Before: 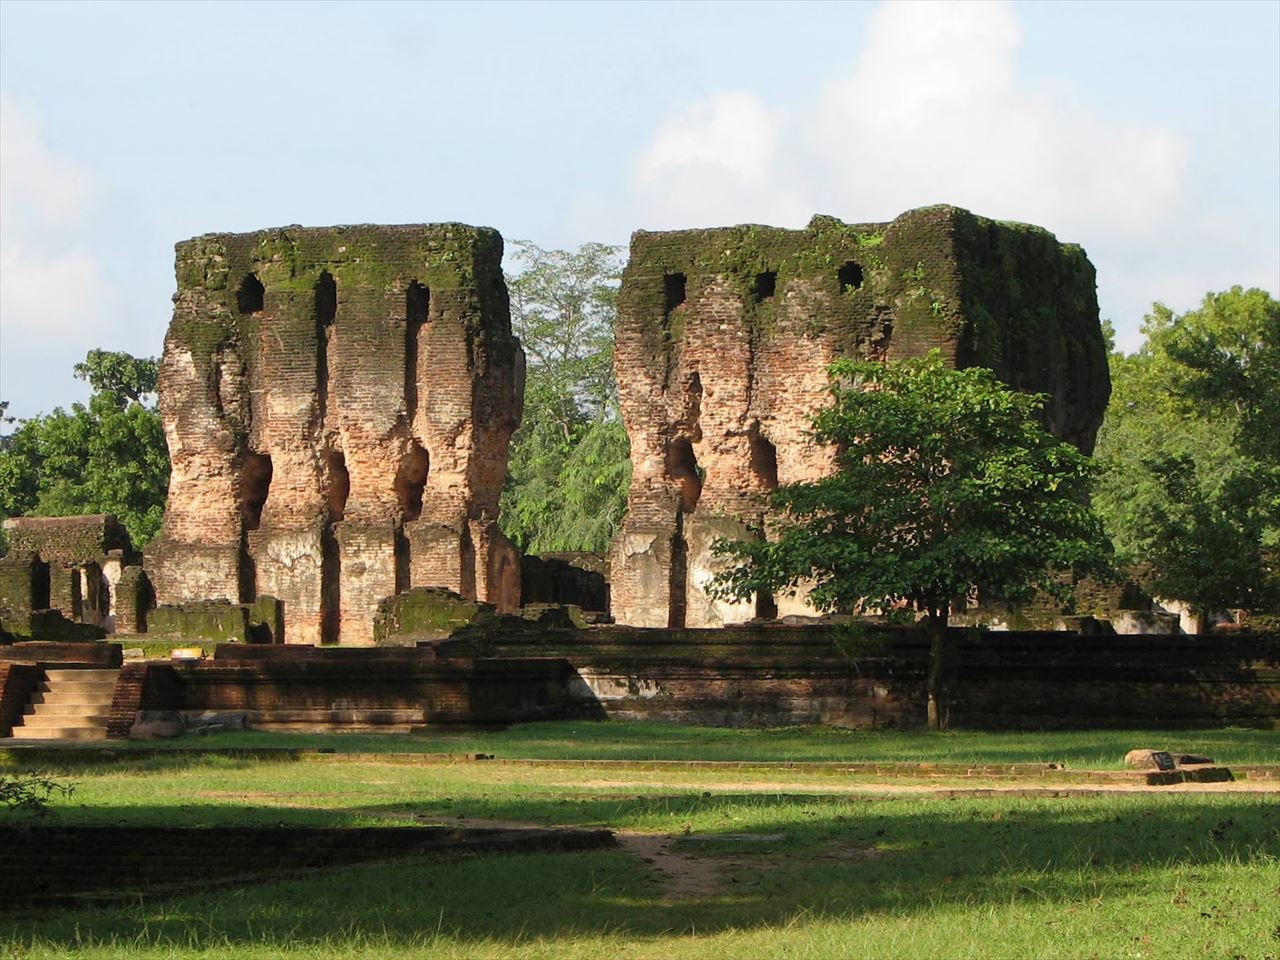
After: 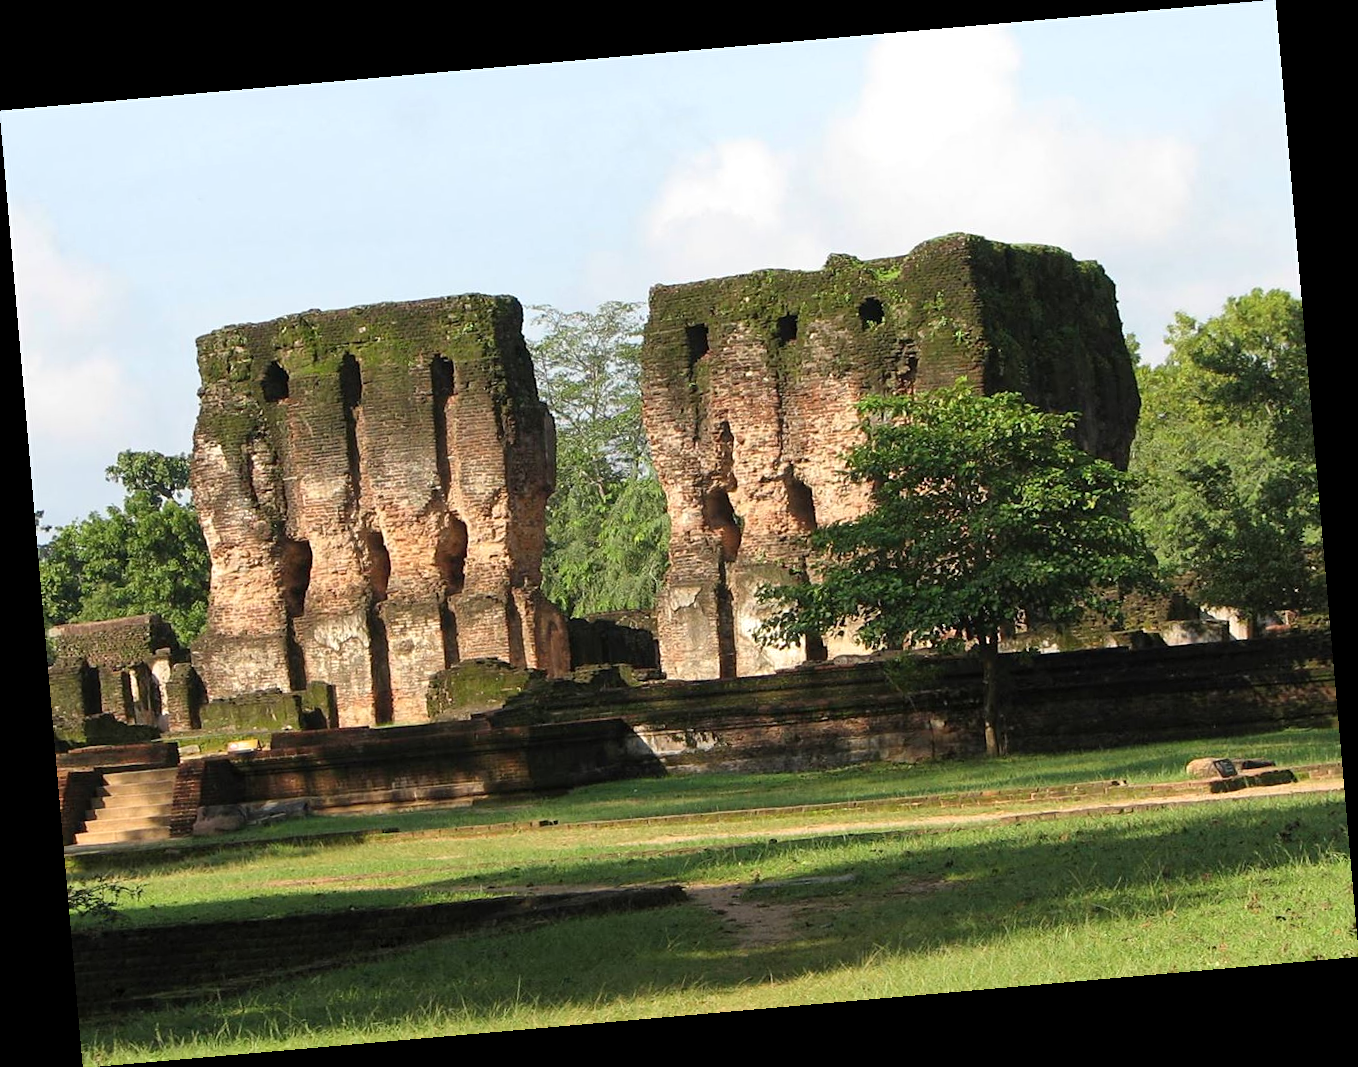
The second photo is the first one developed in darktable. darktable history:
sharpen: amount 0.2
rotate and perspective: rotation -4.98°, automatic cropping off
shadows and highlights: radius 171.16, shadows 27, white point adjustment 3.13, highlights -67.95, soften with gaussian
